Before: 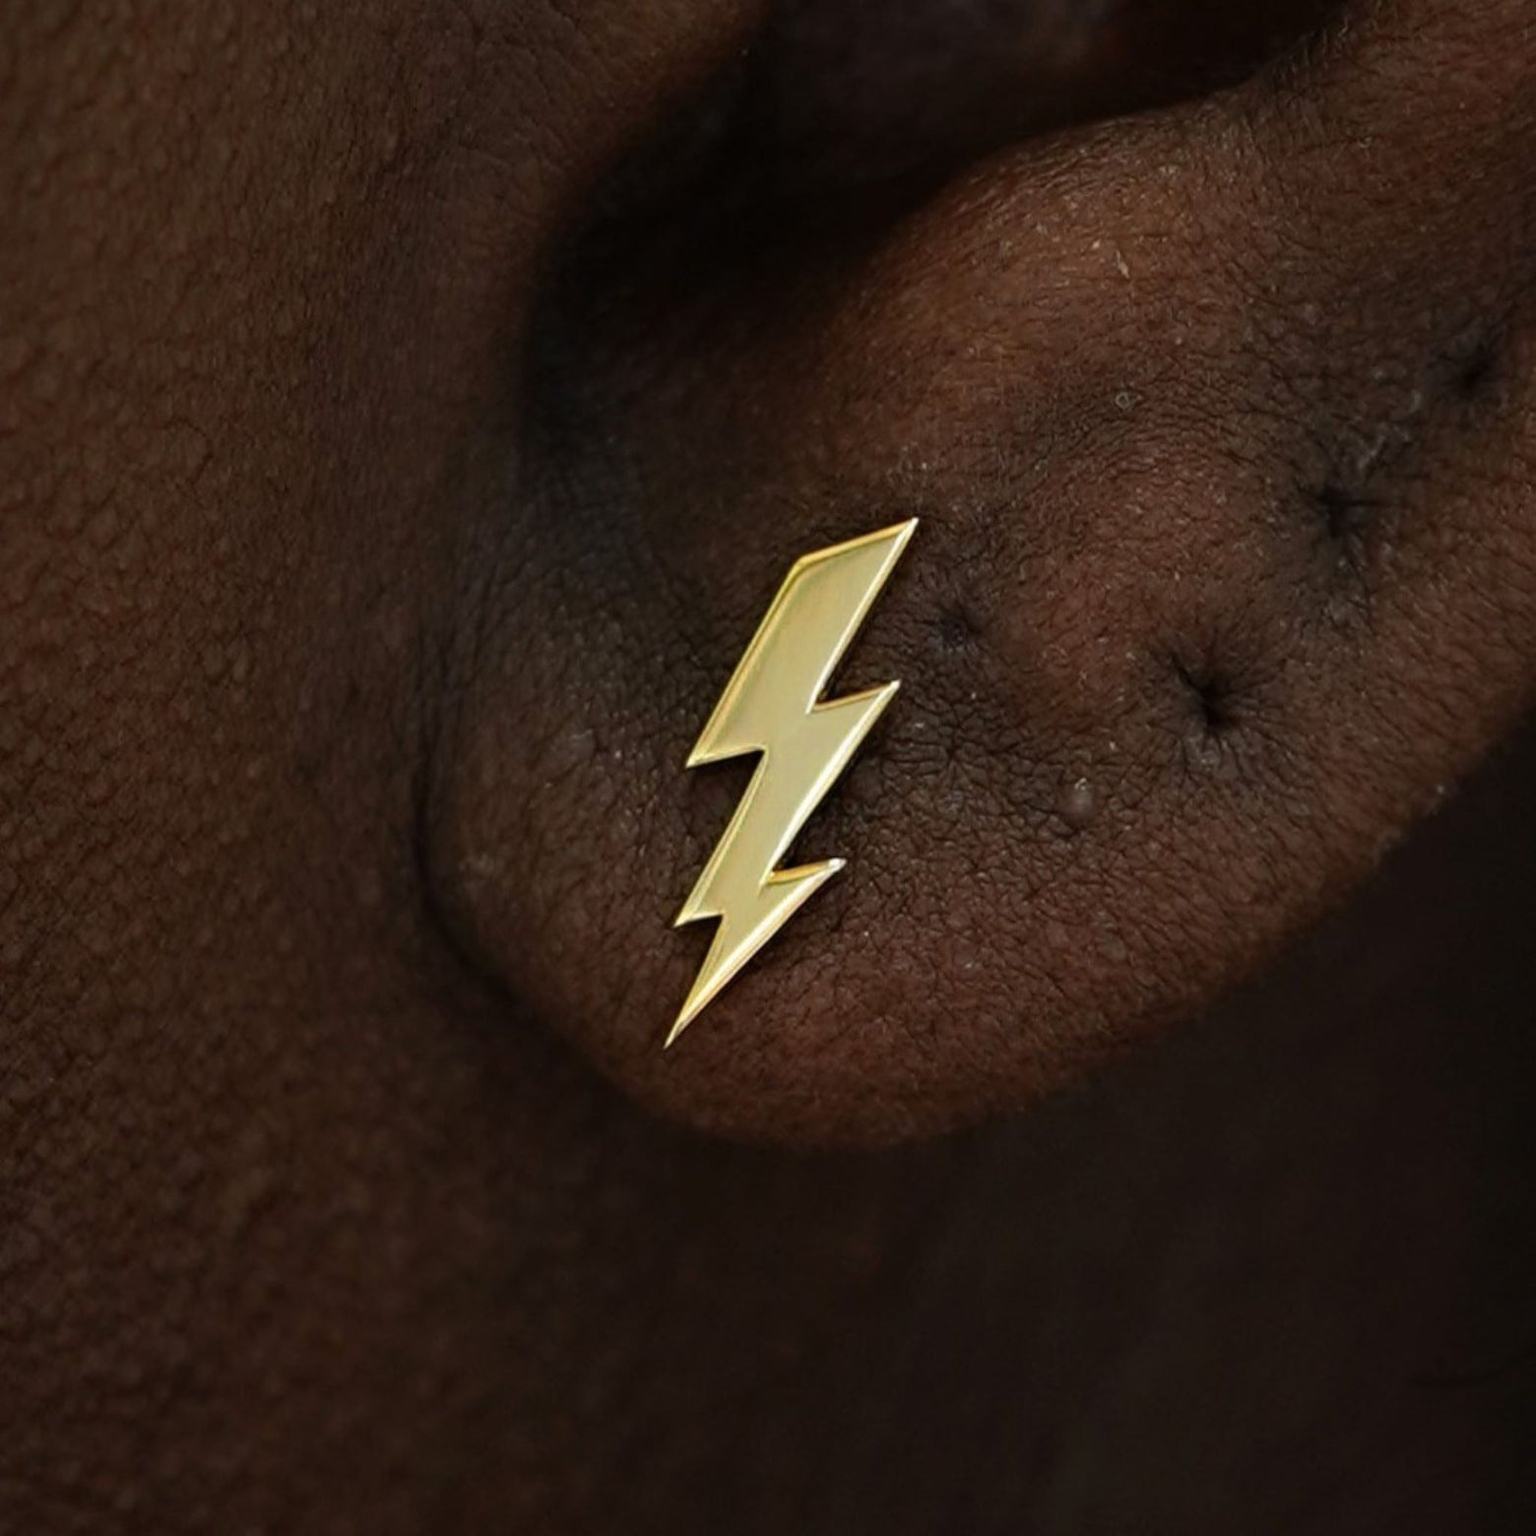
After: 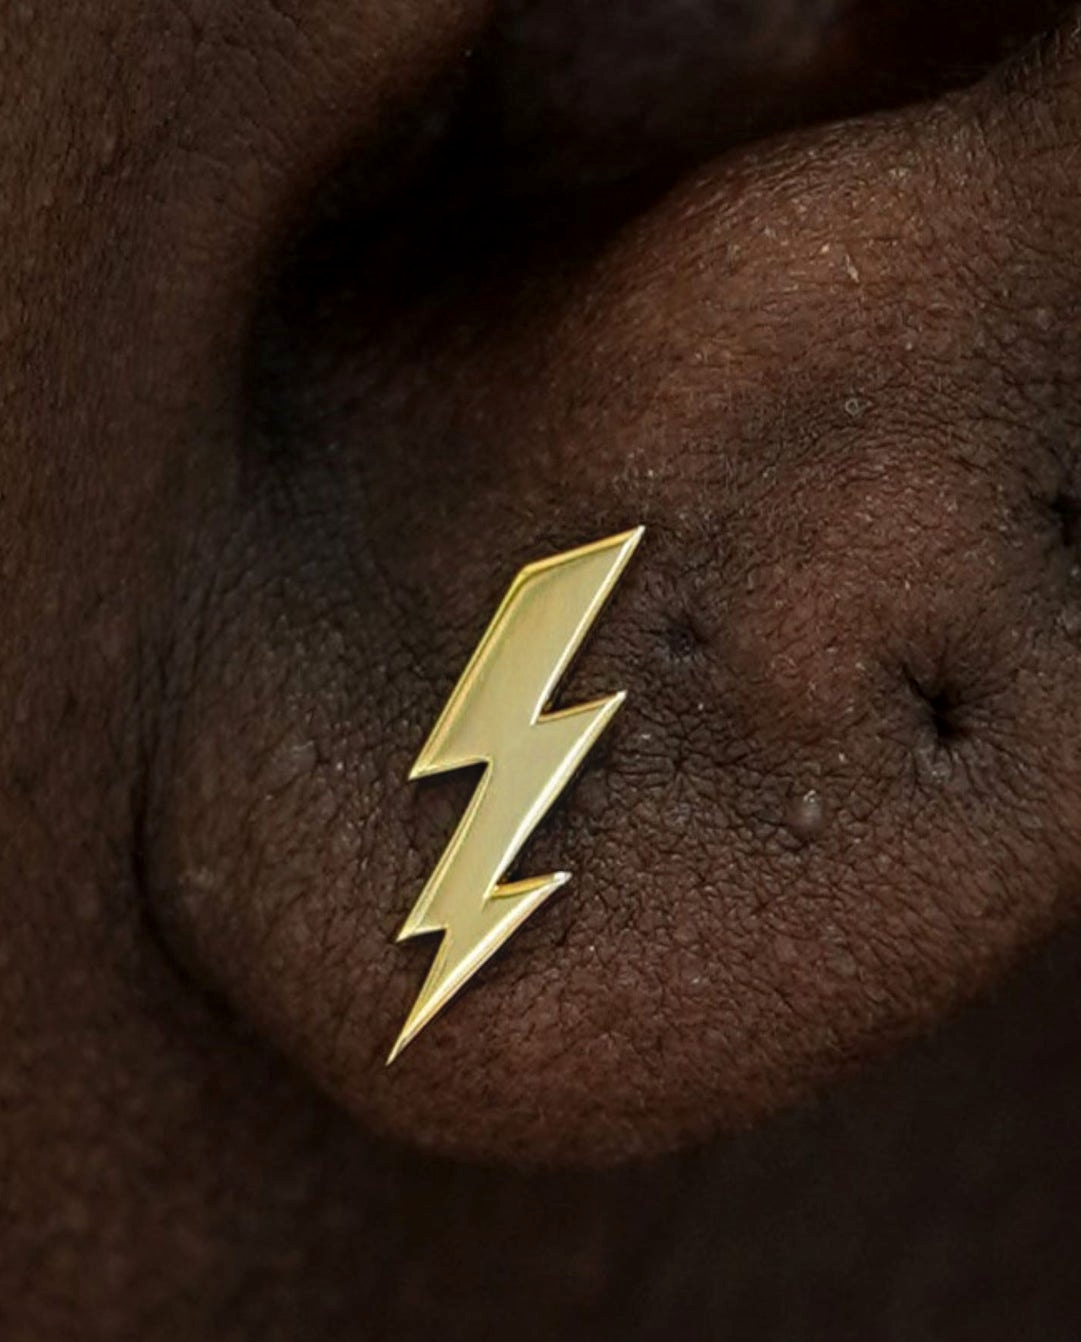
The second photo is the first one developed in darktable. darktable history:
crop: left 18.479%, right 12.2%, bottom 13.971%
local contrast: on, module defaults
